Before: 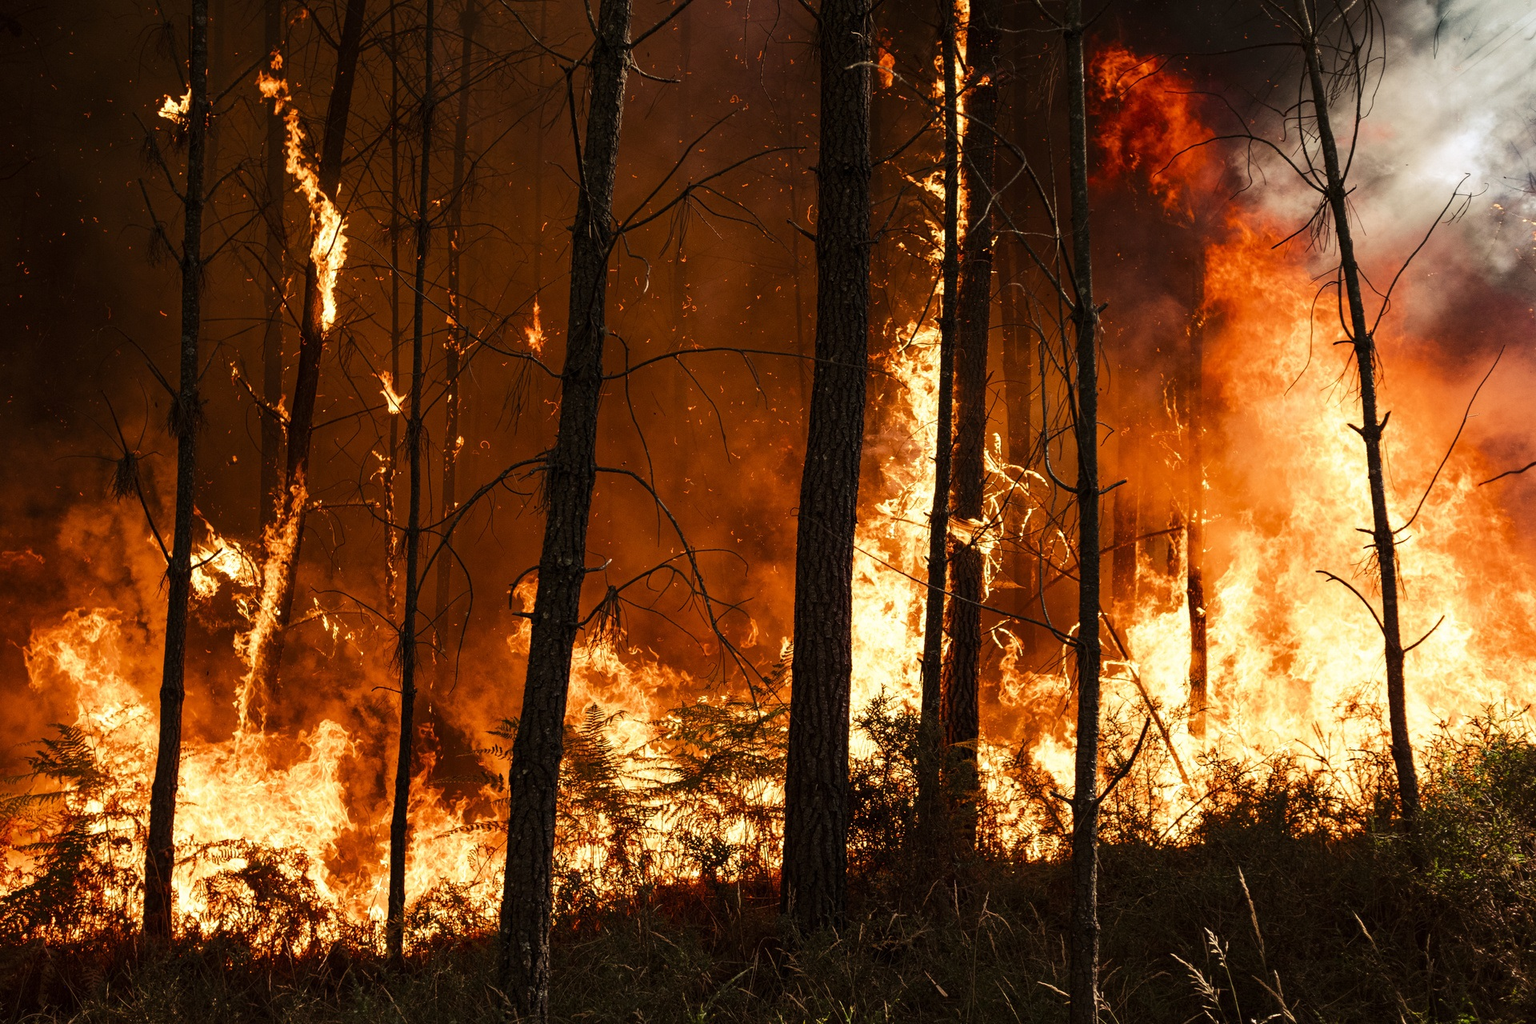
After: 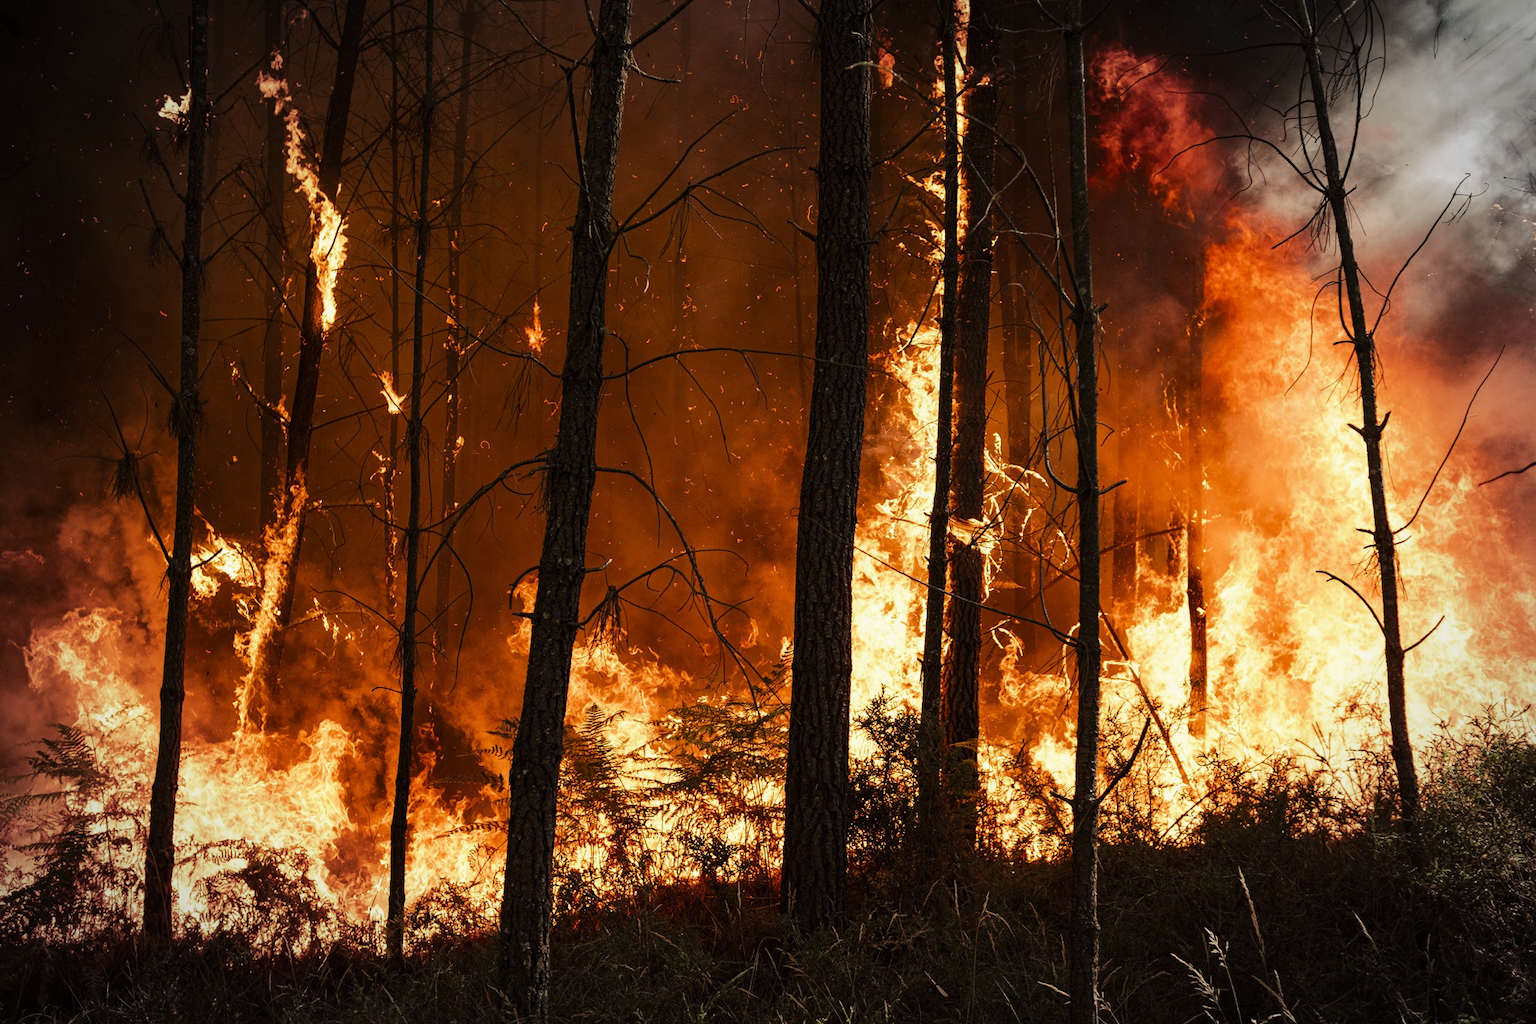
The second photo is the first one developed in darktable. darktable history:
exposure: exposure -0.058 EV, compensate highlight preservation false
vignetting: fall-off start 79.24%, width/height ratio 1.327
